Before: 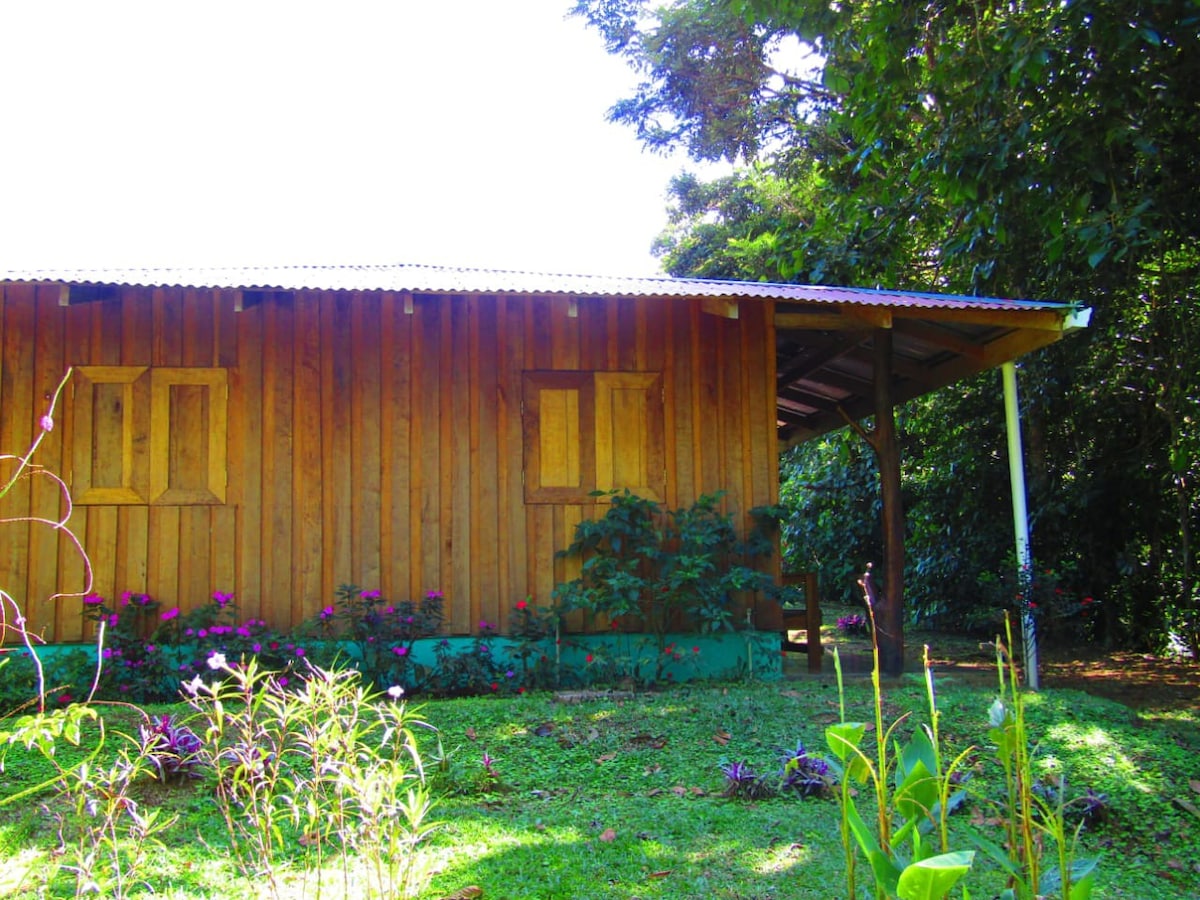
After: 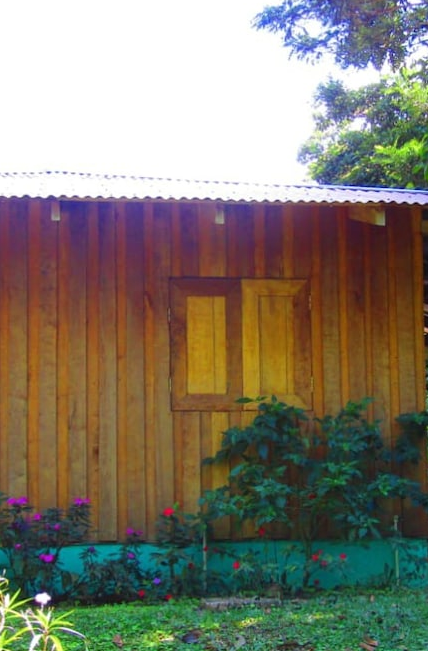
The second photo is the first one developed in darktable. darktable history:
crop and rotate: left 29.485%, top 10.386%, right 34.775%, bottom 17.242%
